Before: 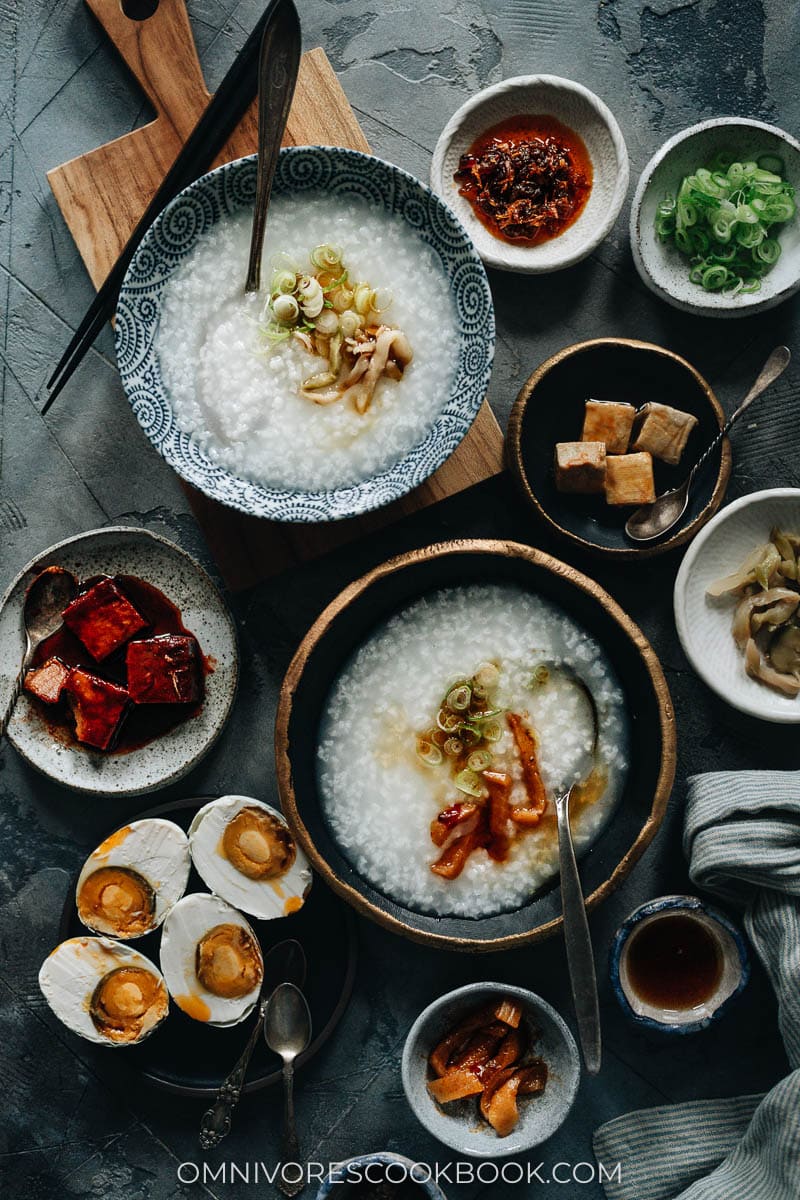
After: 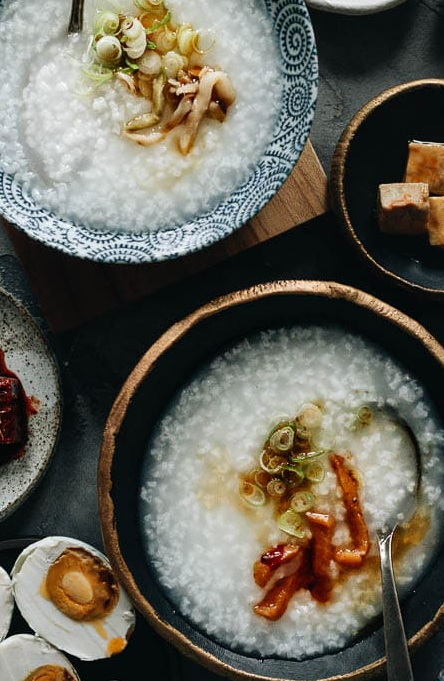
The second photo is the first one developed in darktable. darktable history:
crop and rotate: left 22.13%, top 21.619%, right 22.364%, bottom 21.563%
